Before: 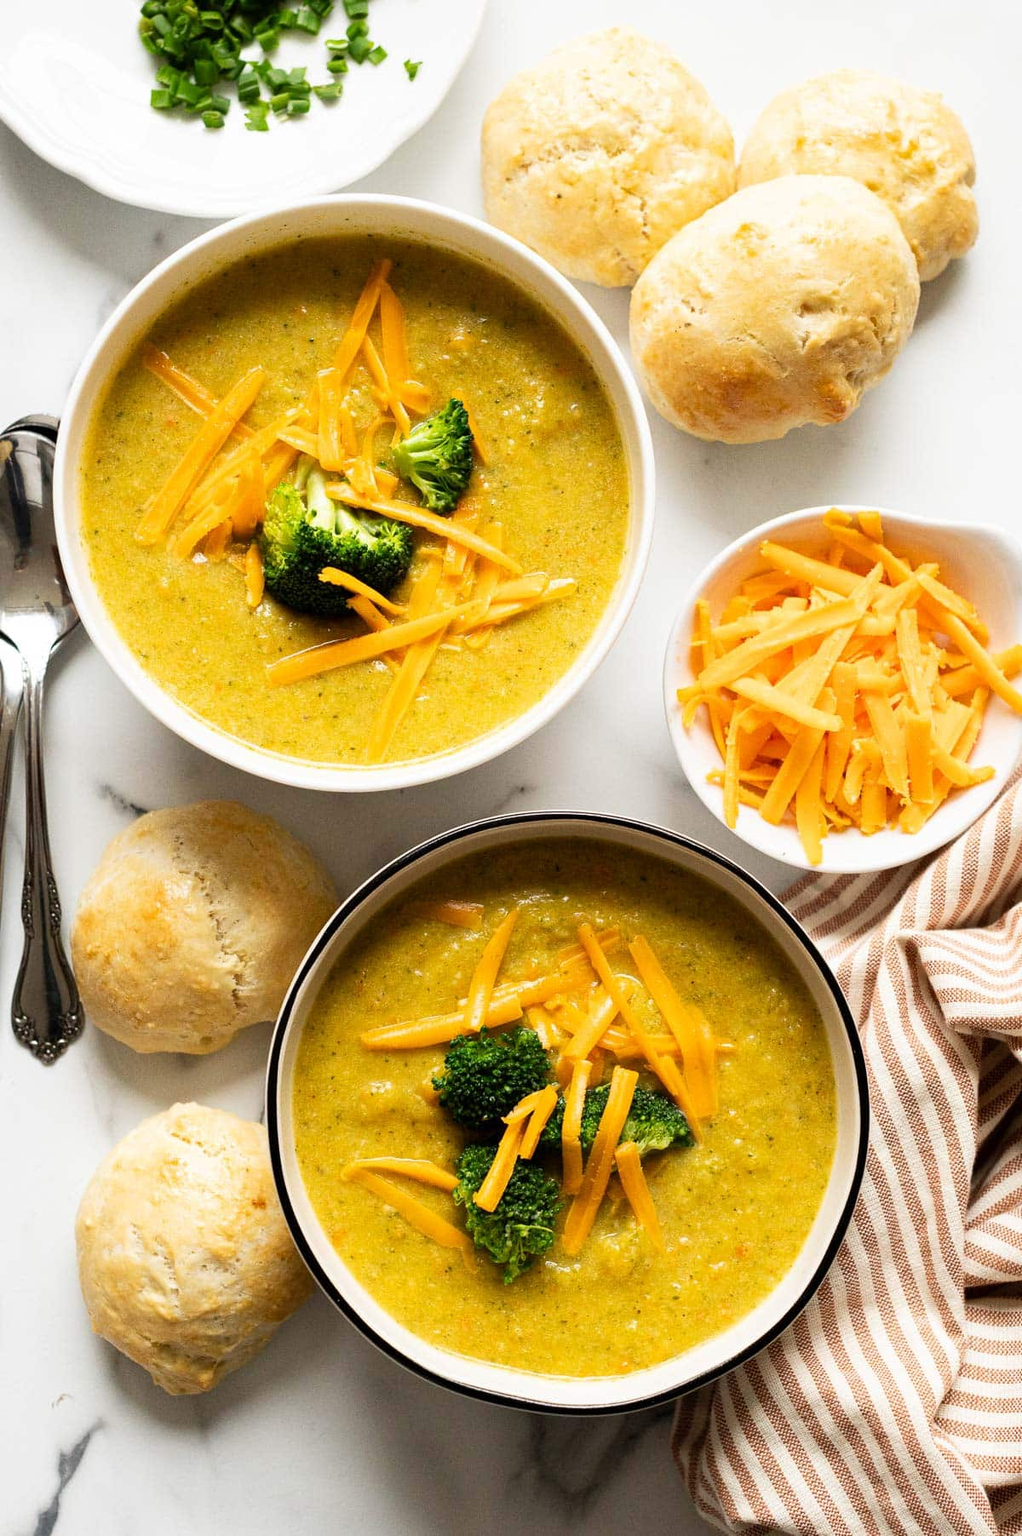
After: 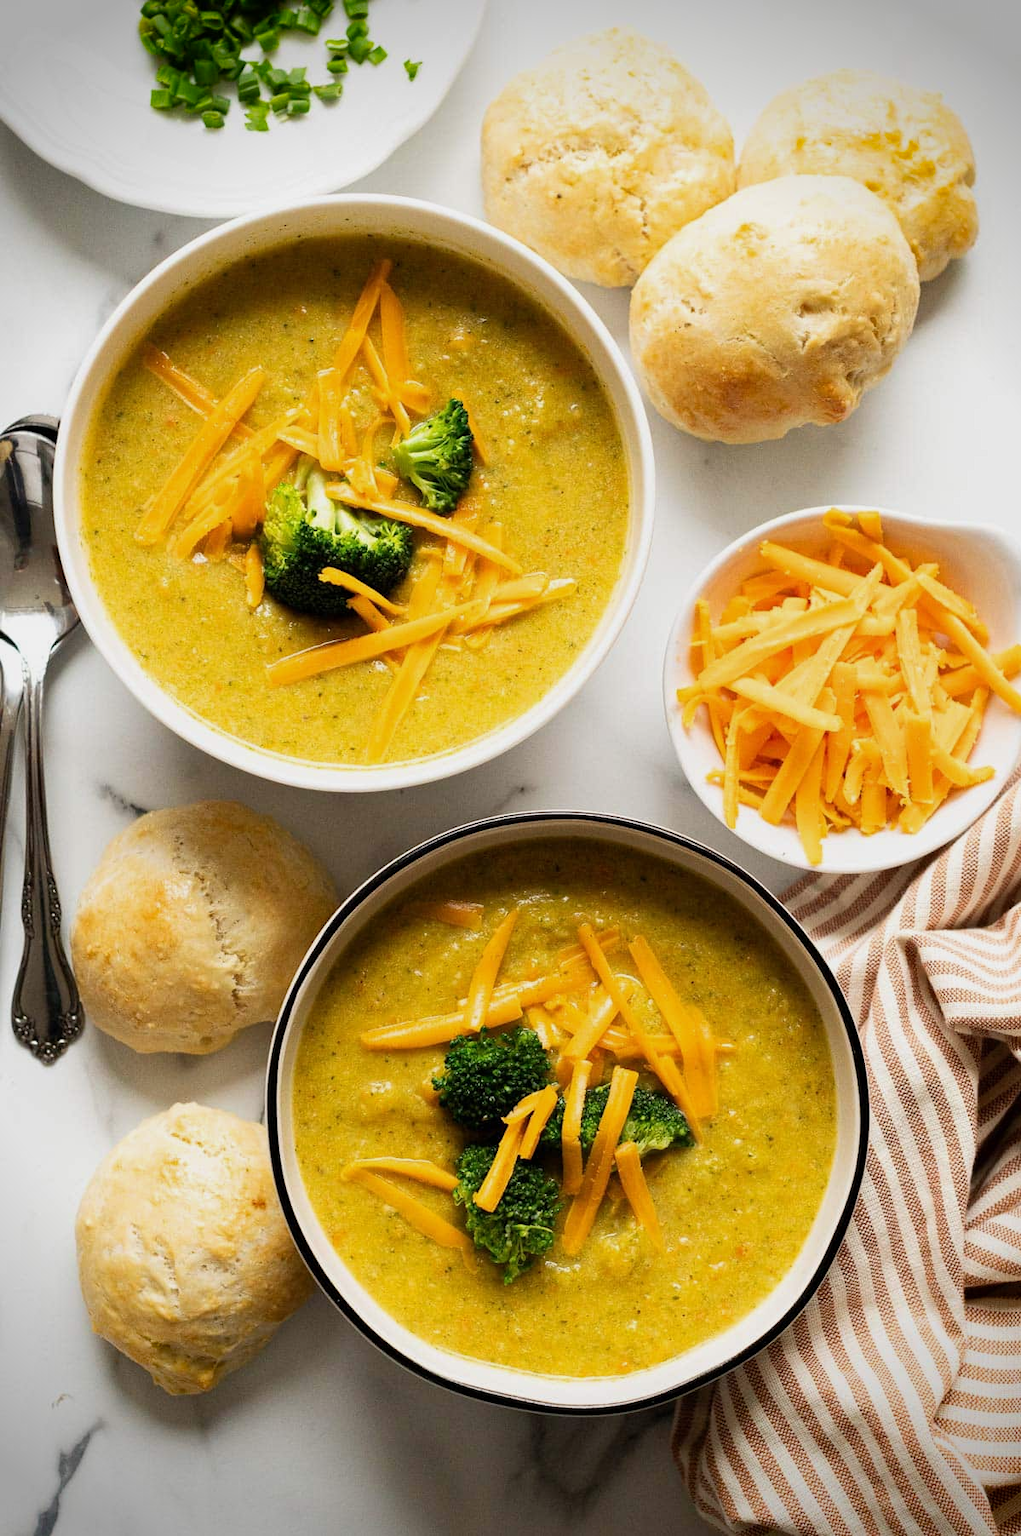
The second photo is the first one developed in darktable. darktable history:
exposure: exposure -0.212 EV, compensate highlight preservation false
vignetting: fall-off radius 32.2%, saturation 0.376
